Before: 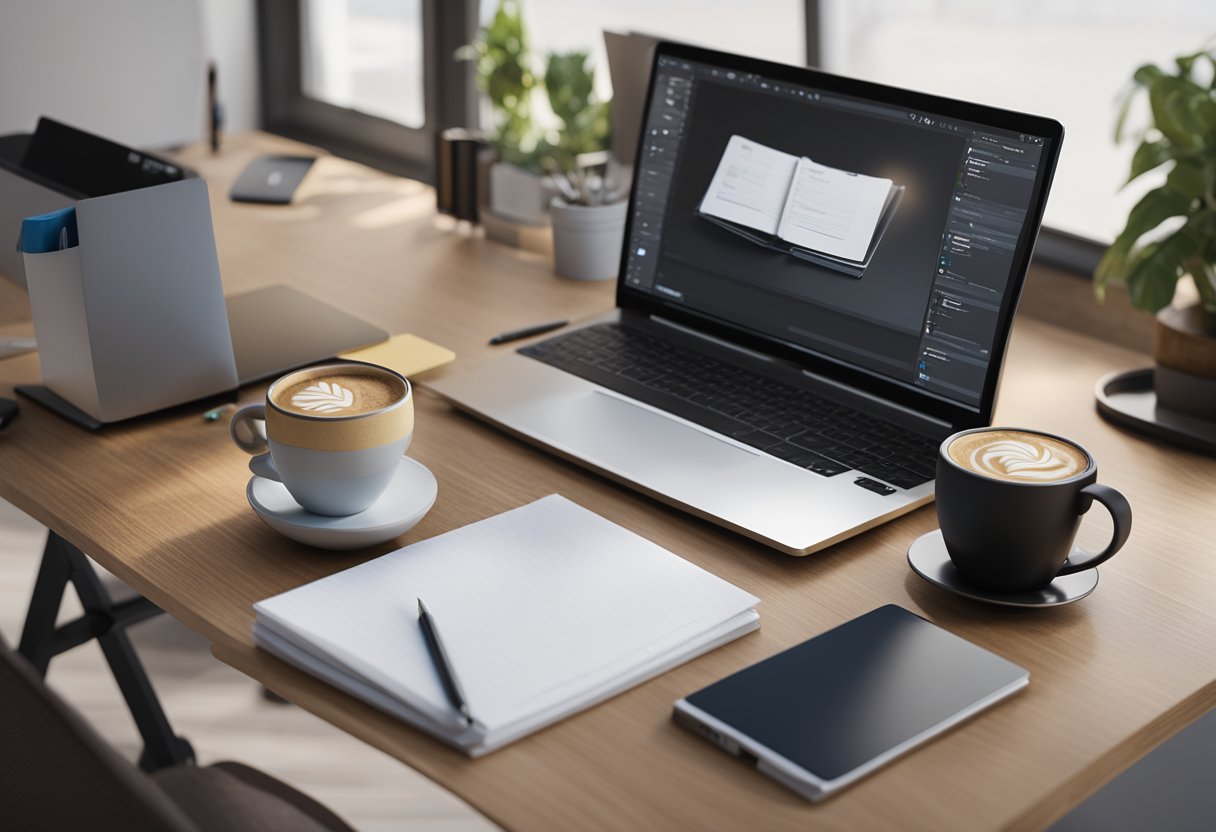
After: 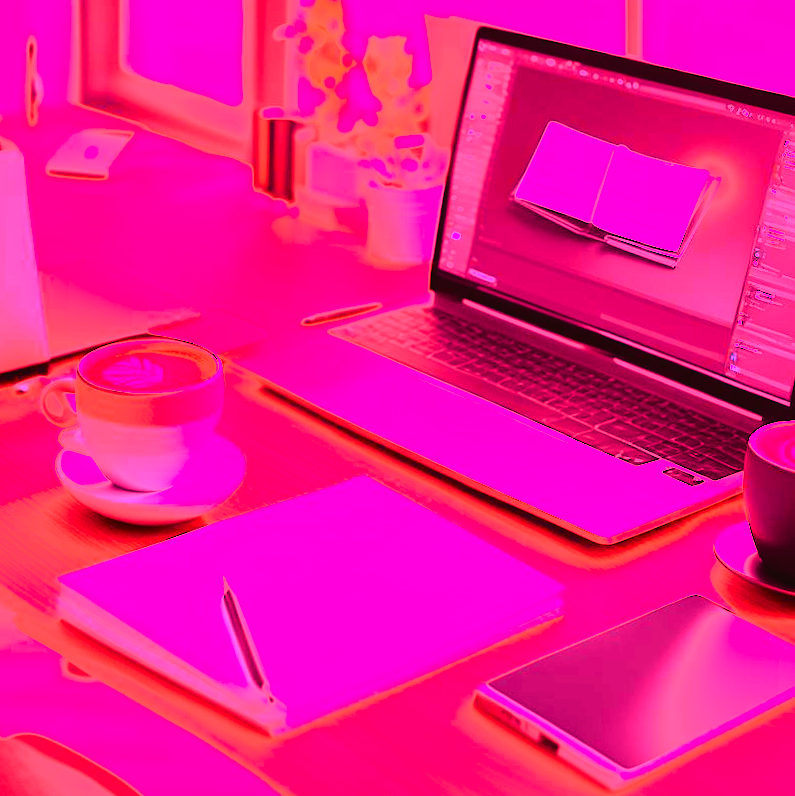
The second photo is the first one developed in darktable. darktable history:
rotate and perspective: rotation 1.57°, crop left 0.018, crop right 0.982, crop top 0.039, crop bottom 0.961
exposure: exposure 0.127 EV, compensate highlight preservation false
tone curve: curves: ch0 [(0, 0.021) (0.049, 0.044) (0.157, 0.131) (0.359, 0.419) (0.469, 0.544) (0.634, 0.722) (0.839, 0.909) (0.998, 0.978)]; ch1 [(0, 0) (0.437, 0.408) (0.472, 0.47) (0.502, 0.503) (0.527, 0.53) (0.564, 0.573) (0.614, 0.654) (0.669, 0.748) (0.859, 0.899) (1, 1)]; ch2 [(0, 0) (0.33, 0.301) (0.421, 0.443) (0.487, 0.504) (0.502, 0.509) (0.535, 0.537) (0.565, 0.595) (0.608, 0.667) (1, 1)], color space Lab, independent channels, preserve colors none
crop and rotate: left 15.055%, right 18.278%
white balance: red 4.26, blue 1.802
